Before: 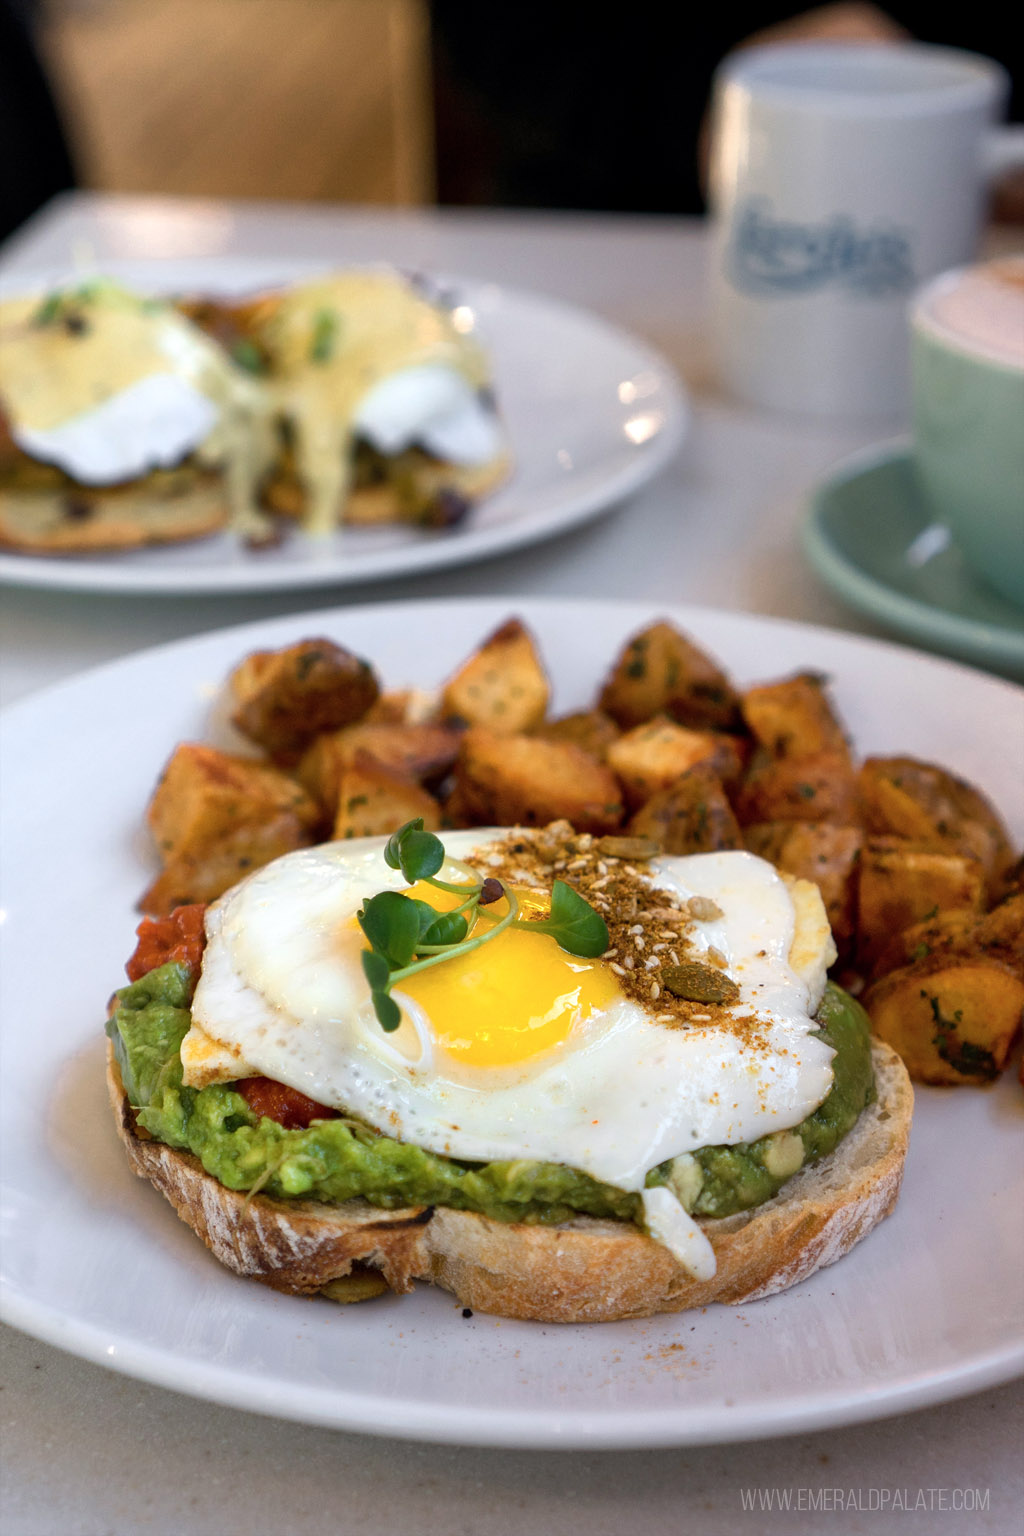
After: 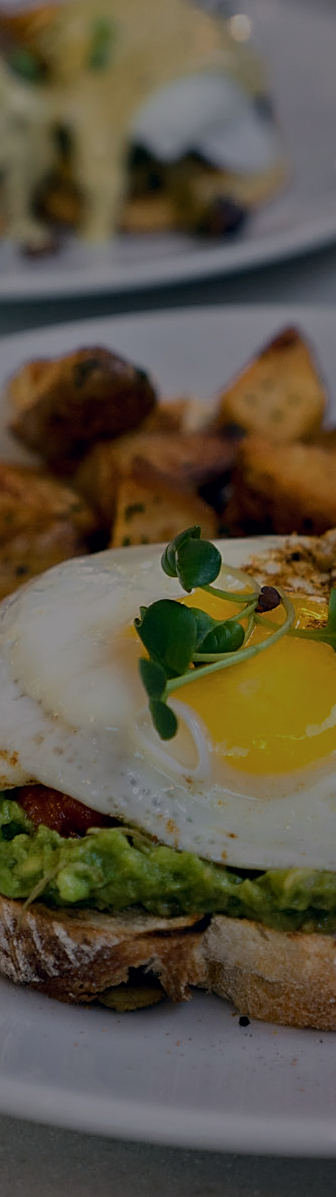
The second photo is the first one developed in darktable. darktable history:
crop and rotate: left 21.832%, top 19.064%, right 45.345%, bottom 2.973%
sharpen: on, module defaults
tone equalizer: -8 EV -1.99 EV, -7 EV -1.98 EV, -6 EV -1.98 EV, -5 EV -1.99 EV, -4 EV -2 EV, -3 EV -1.98 EV, -2 EV -1.99 EV, -1 EV -1.61 EV, +0 EV -1.99 EV
color correction: highlights a* 5.4, highlights b* 5.32, shadows a* -3.98, shadows b* -5.07
exposure: black level correction 0.009, exposure 0.122 EV, compensate highlight preservation false
